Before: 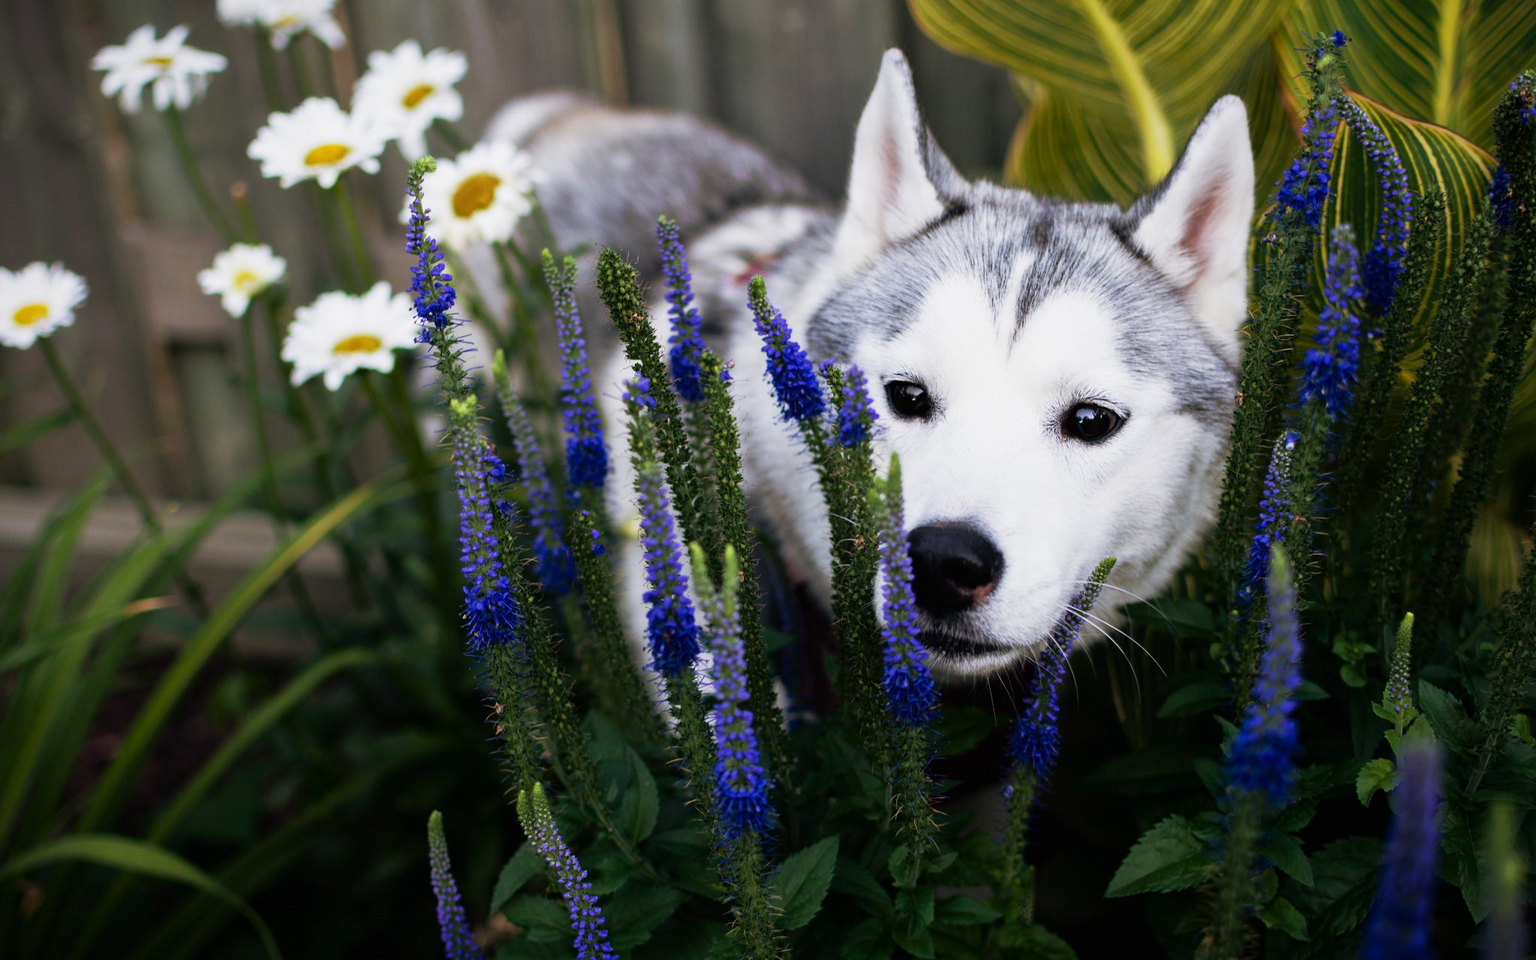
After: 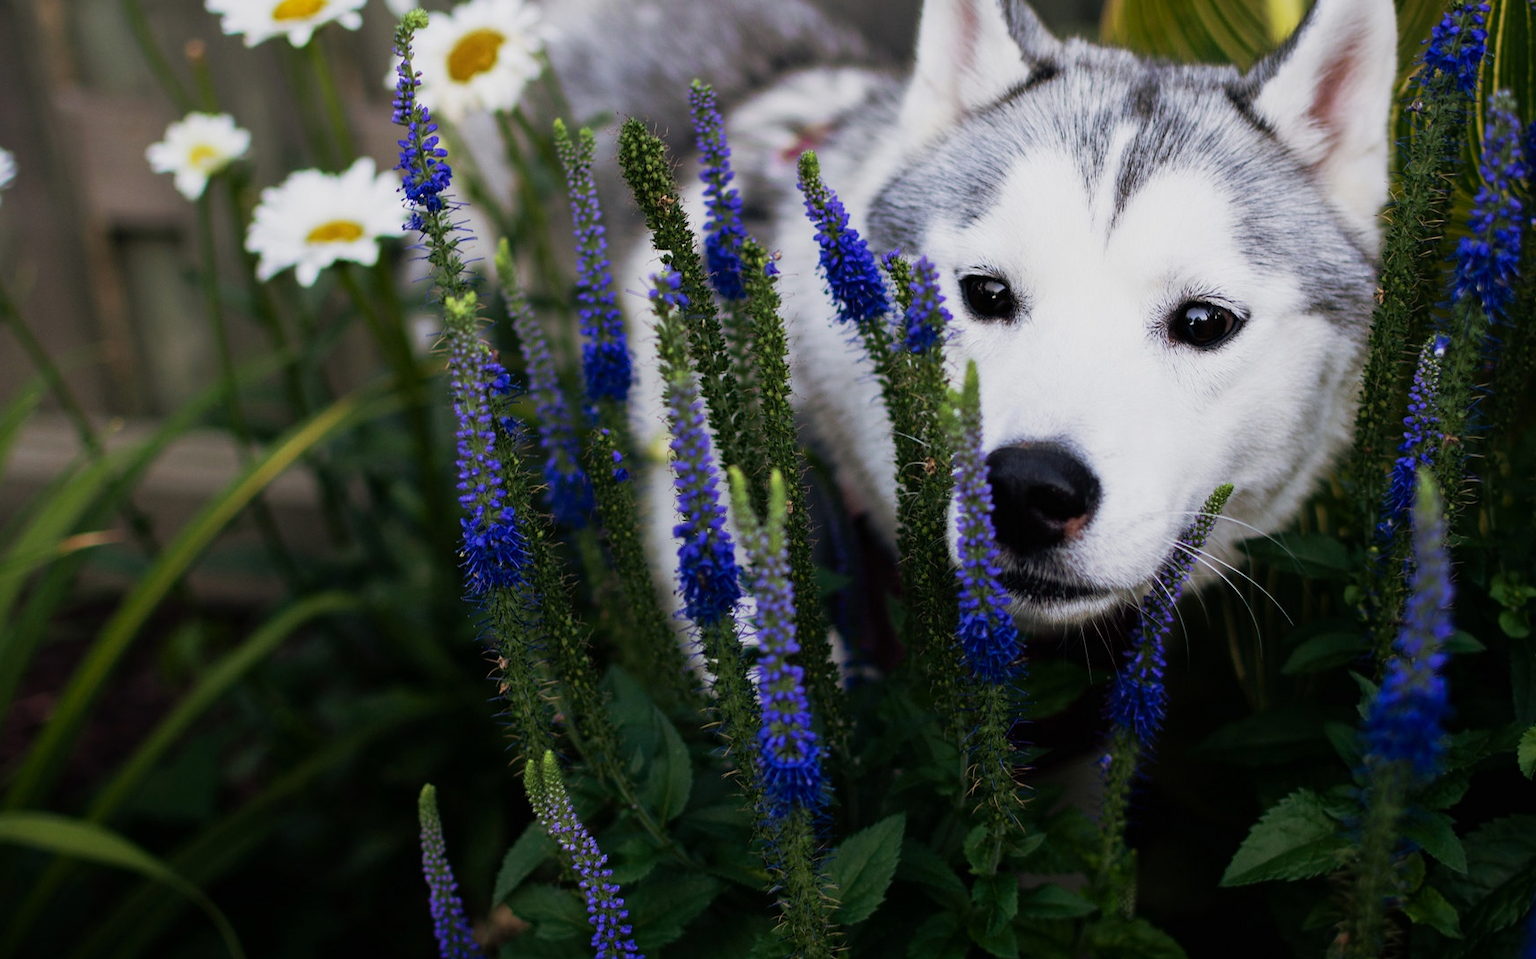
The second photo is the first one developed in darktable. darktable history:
exposure: exposure -0.21 EV, compensate highlight preservation false
crop and rotate: left 4.842%, top 15.51%, right 10.668%
